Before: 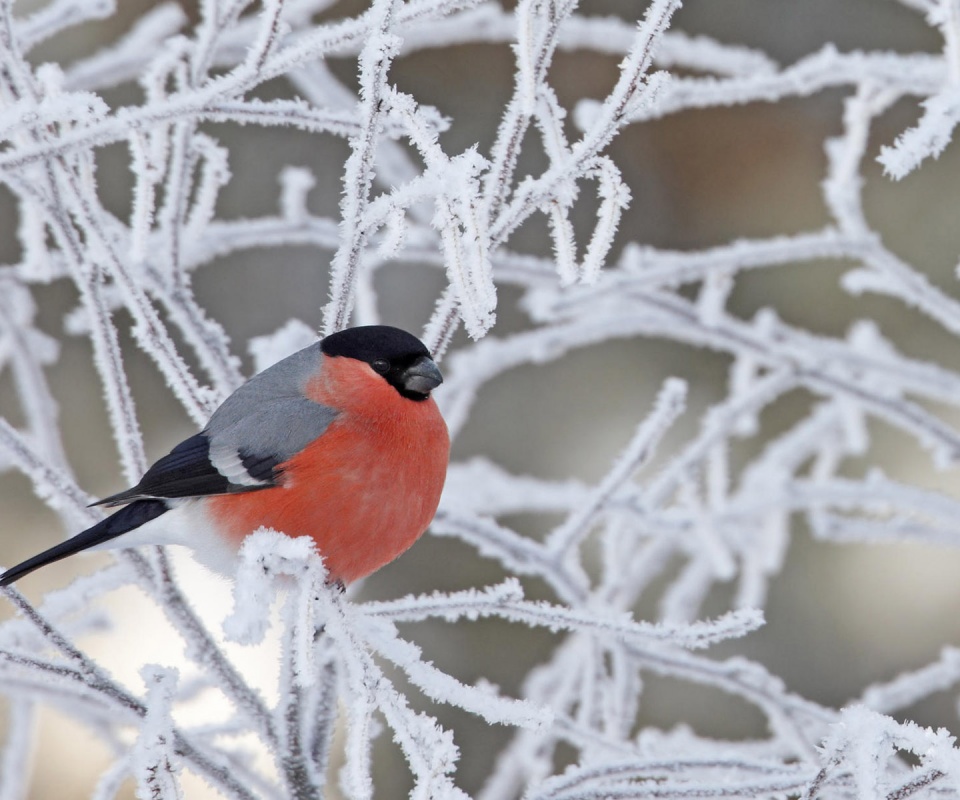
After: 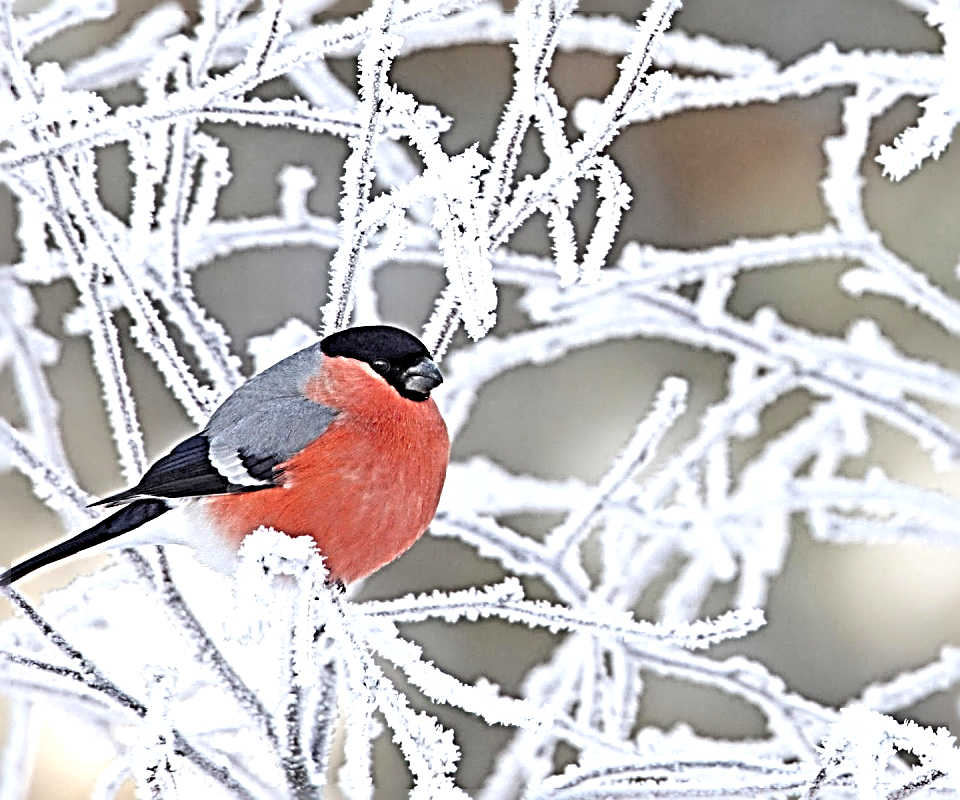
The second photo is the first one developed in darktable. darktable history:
exposure: black level correction 0, exposure 0.694 EV, compensate highlight preservation false
sharpen: radius 4.053, amount 1.991
levels: mode automatic, levels [0, 0.492, 0.984]
